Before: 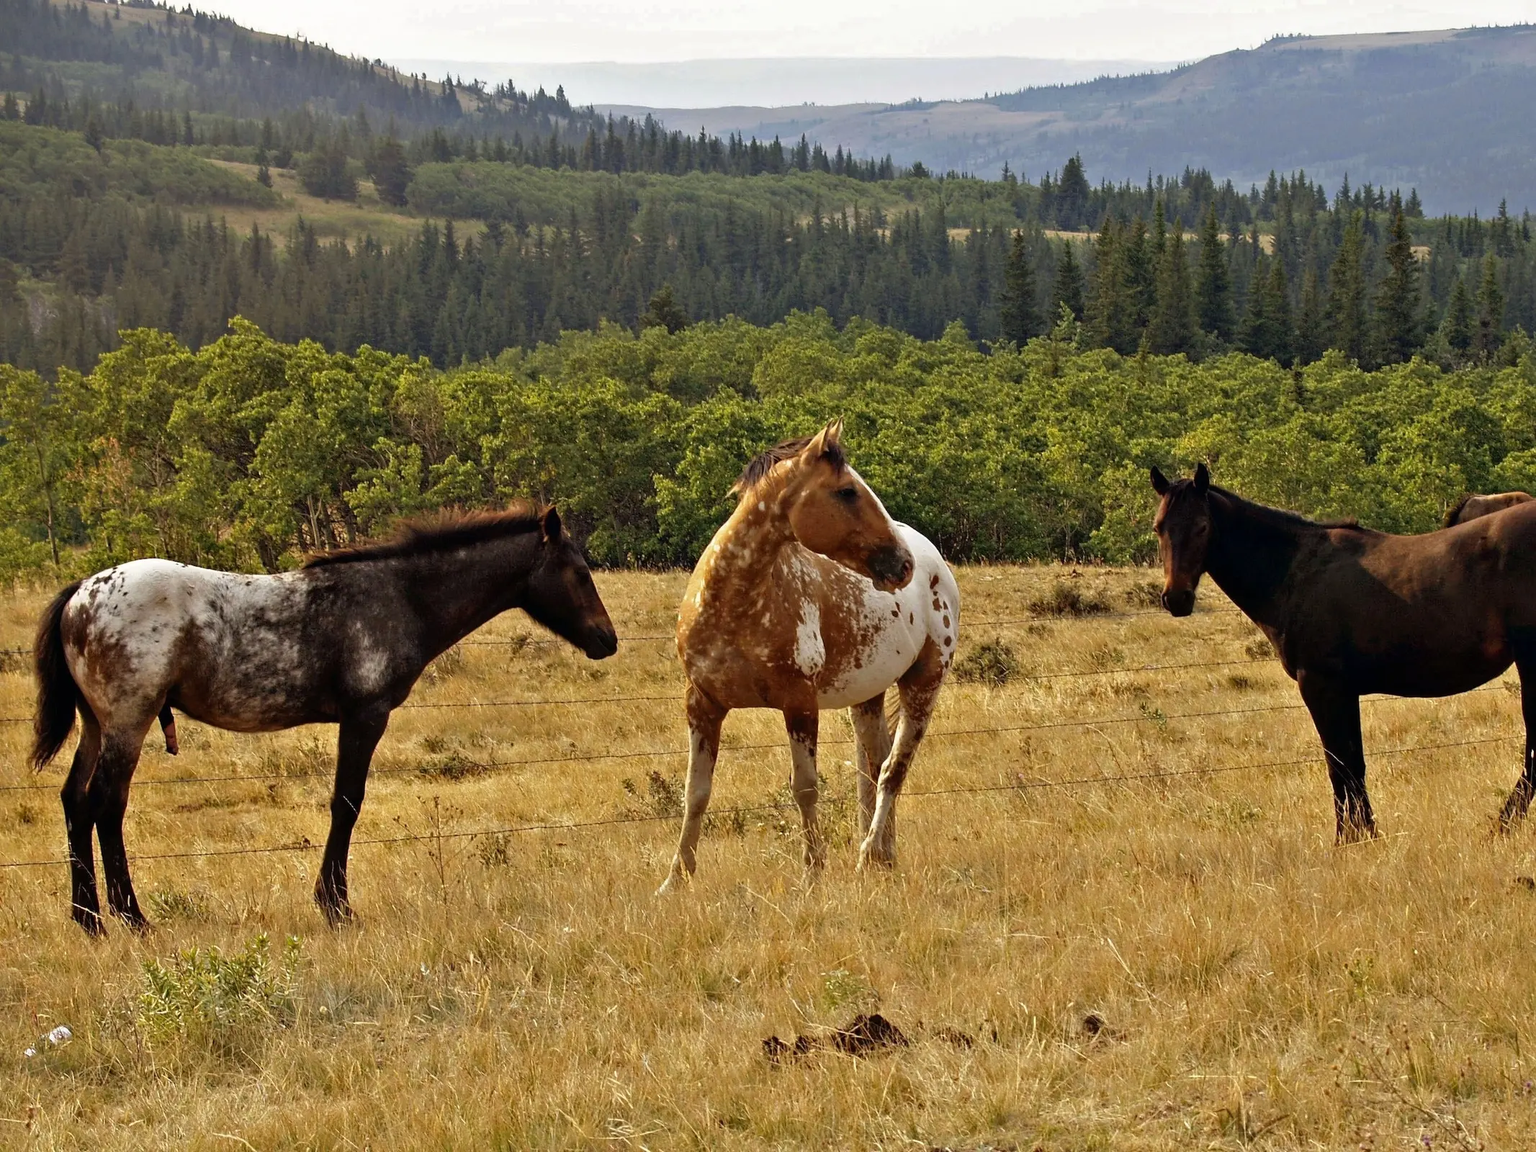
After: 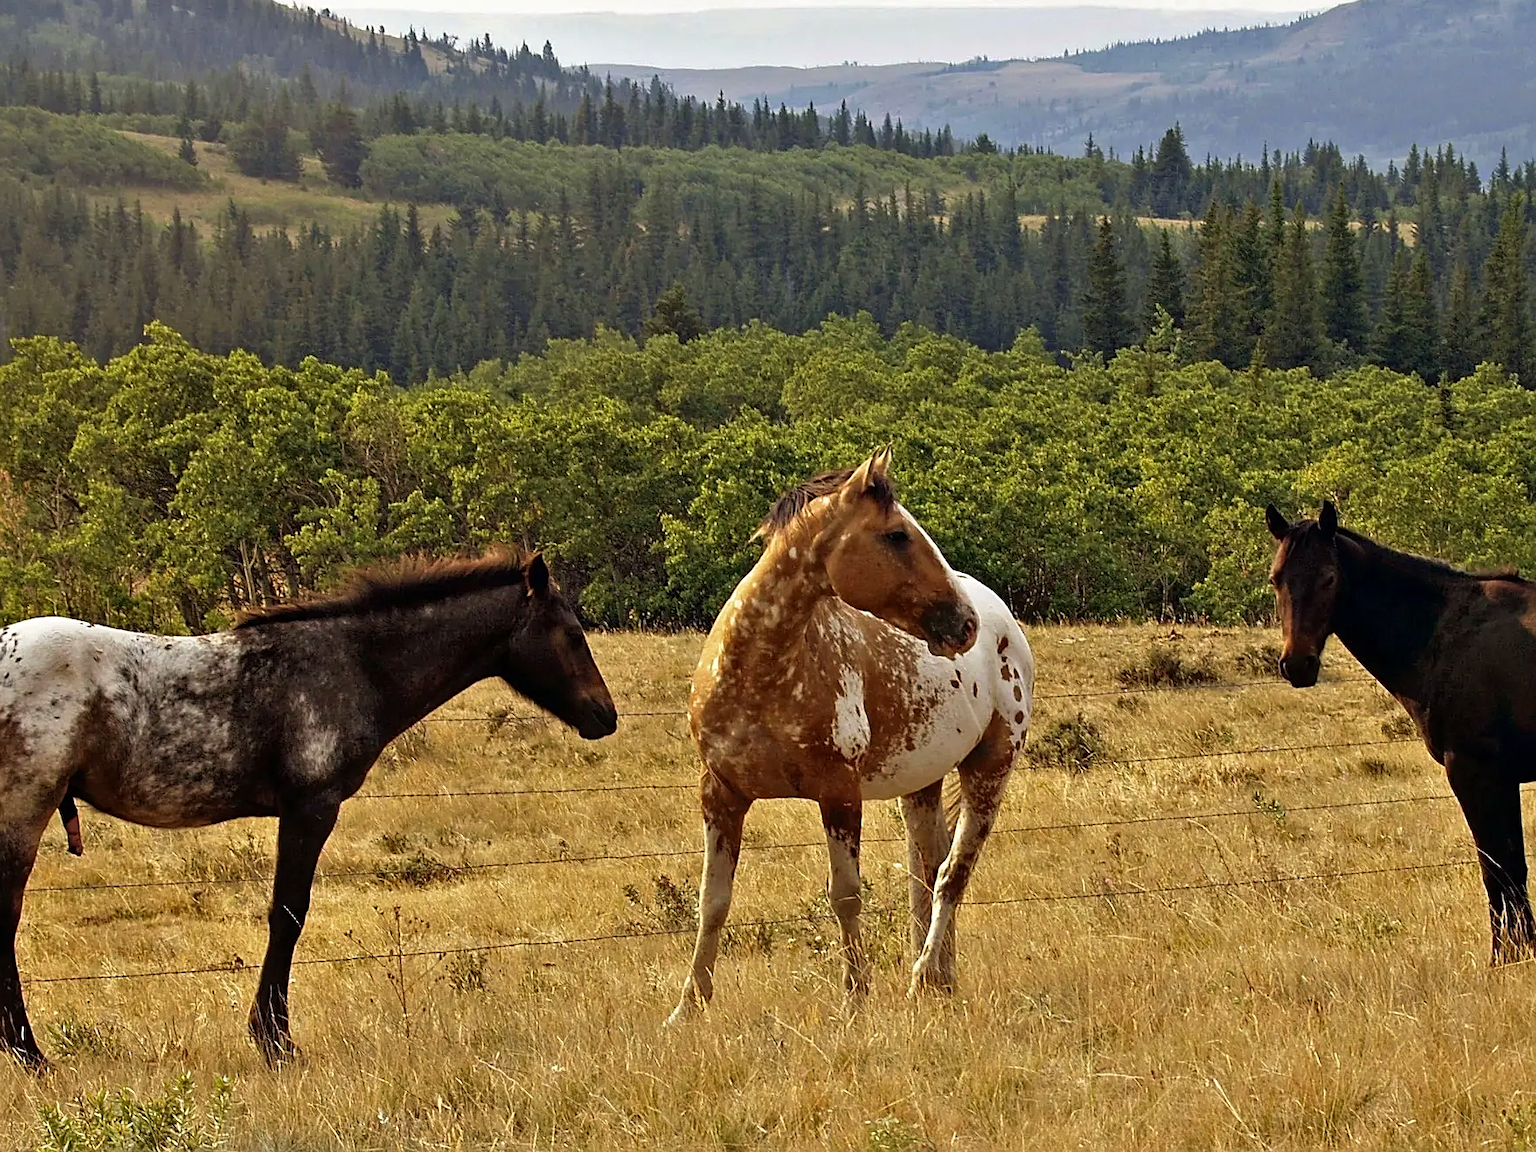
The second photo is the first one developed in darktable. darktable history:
local contrast: mode bilateral grid, contrast 10, coarseness 25, detail 115%, midtone range 0.2
crop and rotate: left 7.196%, top 4.574%, right 10.605%, bottom 13.178%
sharpen: on, module defaults
velvia: strength 15%
